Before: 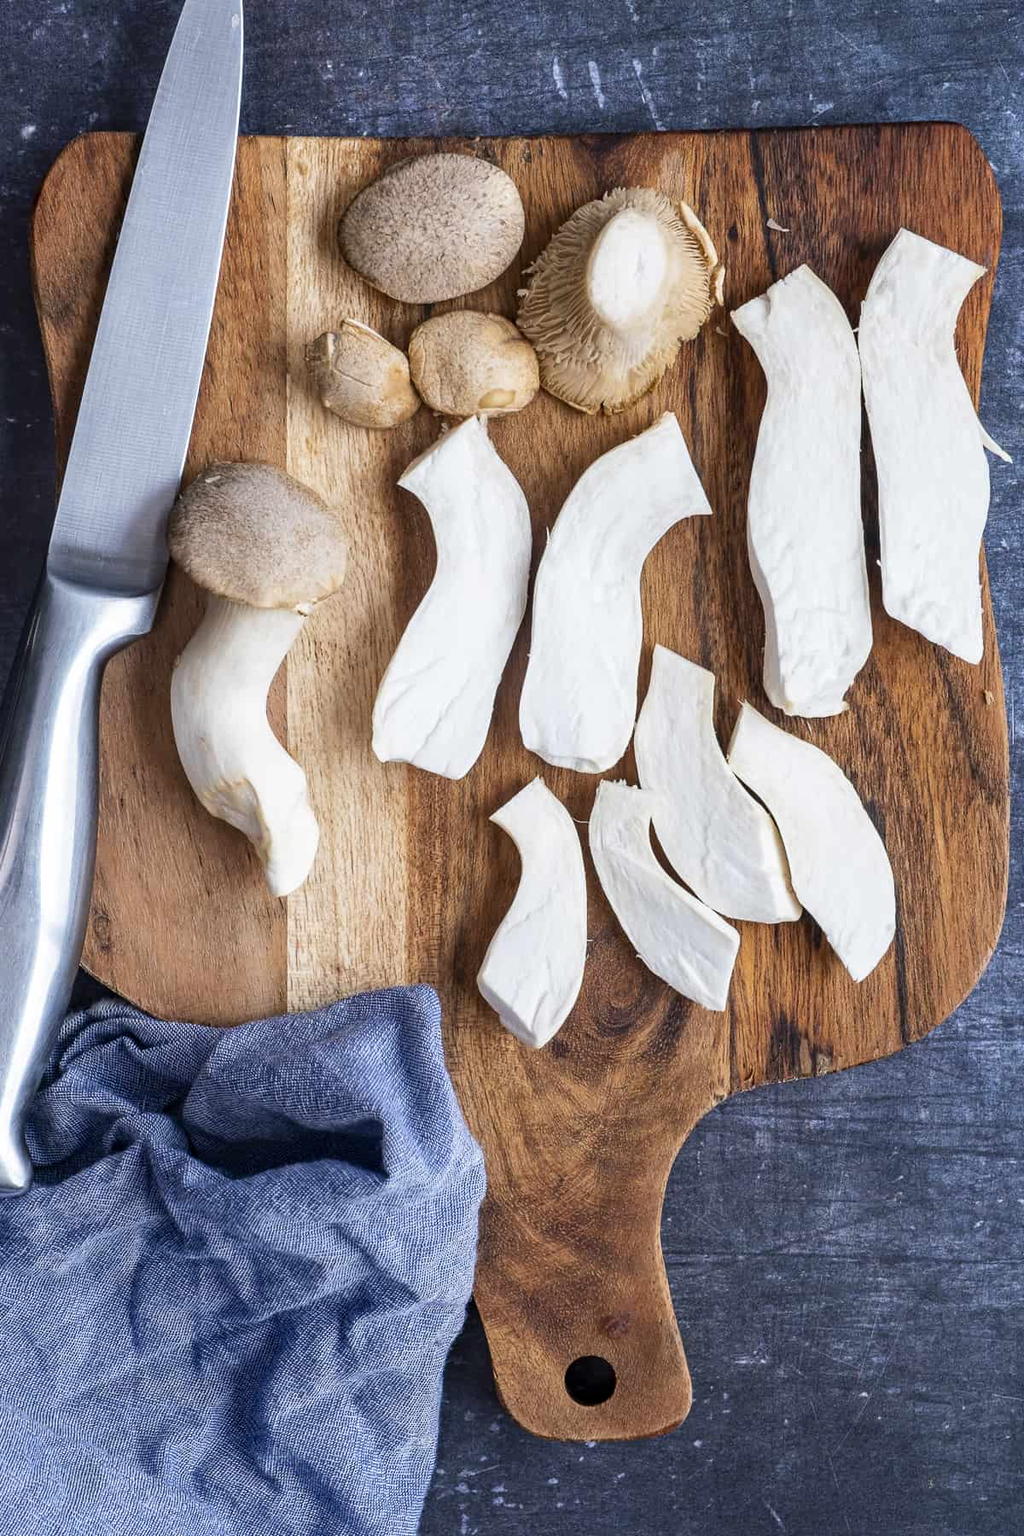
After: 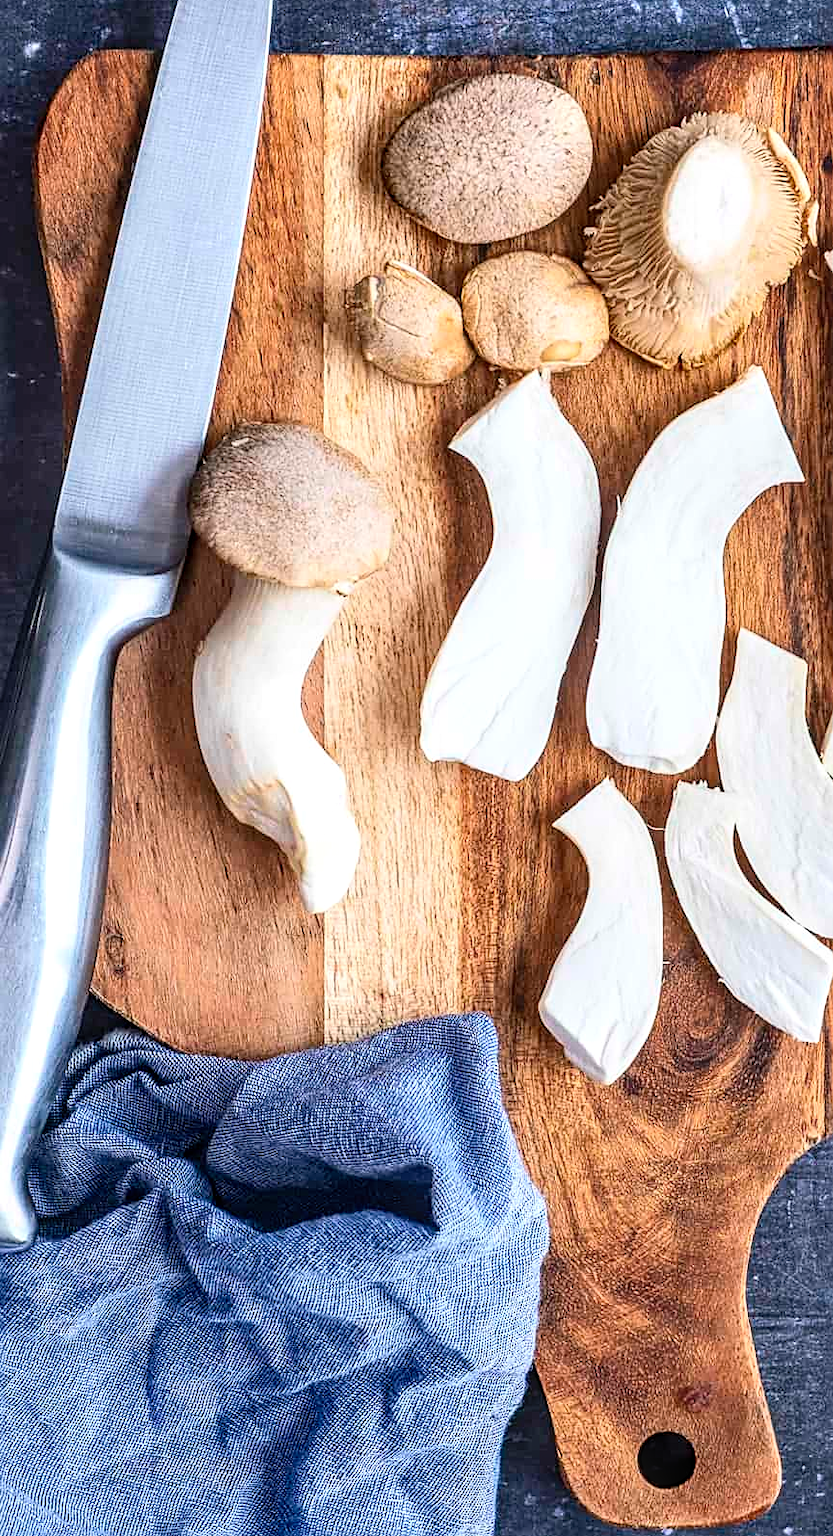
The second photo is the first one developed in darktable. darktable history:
sharpen: on, module defaults
exposure: black level correction -0.001, exposure 0.08 EV, compensate highlight preservation false
contrast brightness saturation: contrast 0.197, brightness 0.161, saturation 0.227
crop: top 5.769%, right 27.834%, bottom 5.624%
local contrast: detail 130%
